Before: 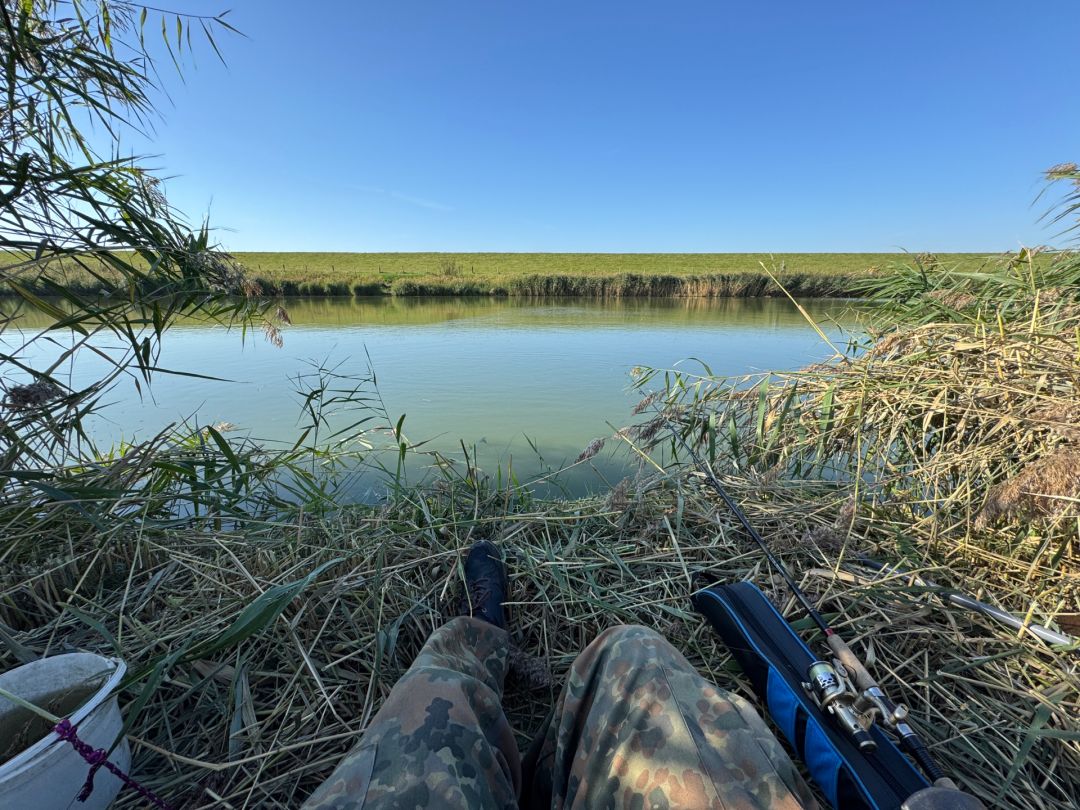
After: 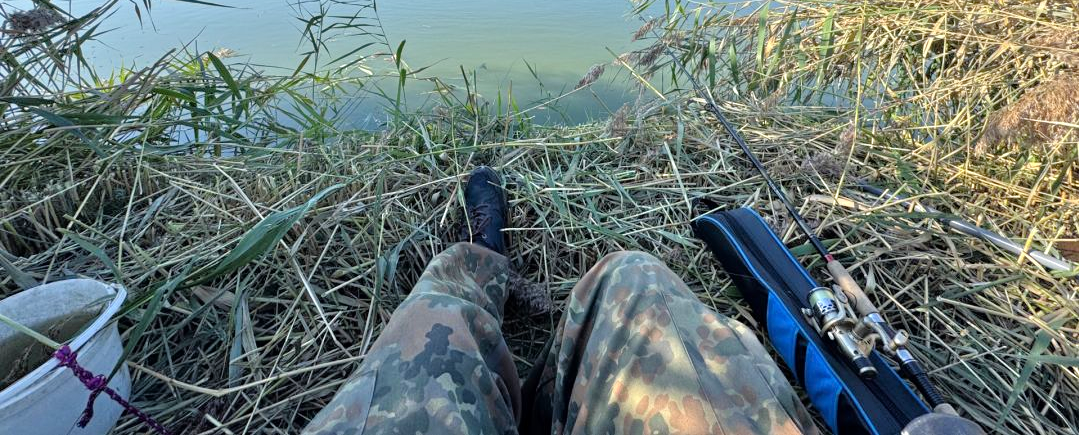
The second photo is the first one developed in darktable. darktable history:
crop and rotate: top 46.237%
tone equalizer: -7 EV 0.15 EV, -6 EV 0.6 EV, -5 EV 1.15 EV, -4 EV 1.33 EV, -3 EV 1.15 EV, -2 EV 0.6 EV, -1 EV 0.15 EV, mask exposure compensation -0.5 EV
